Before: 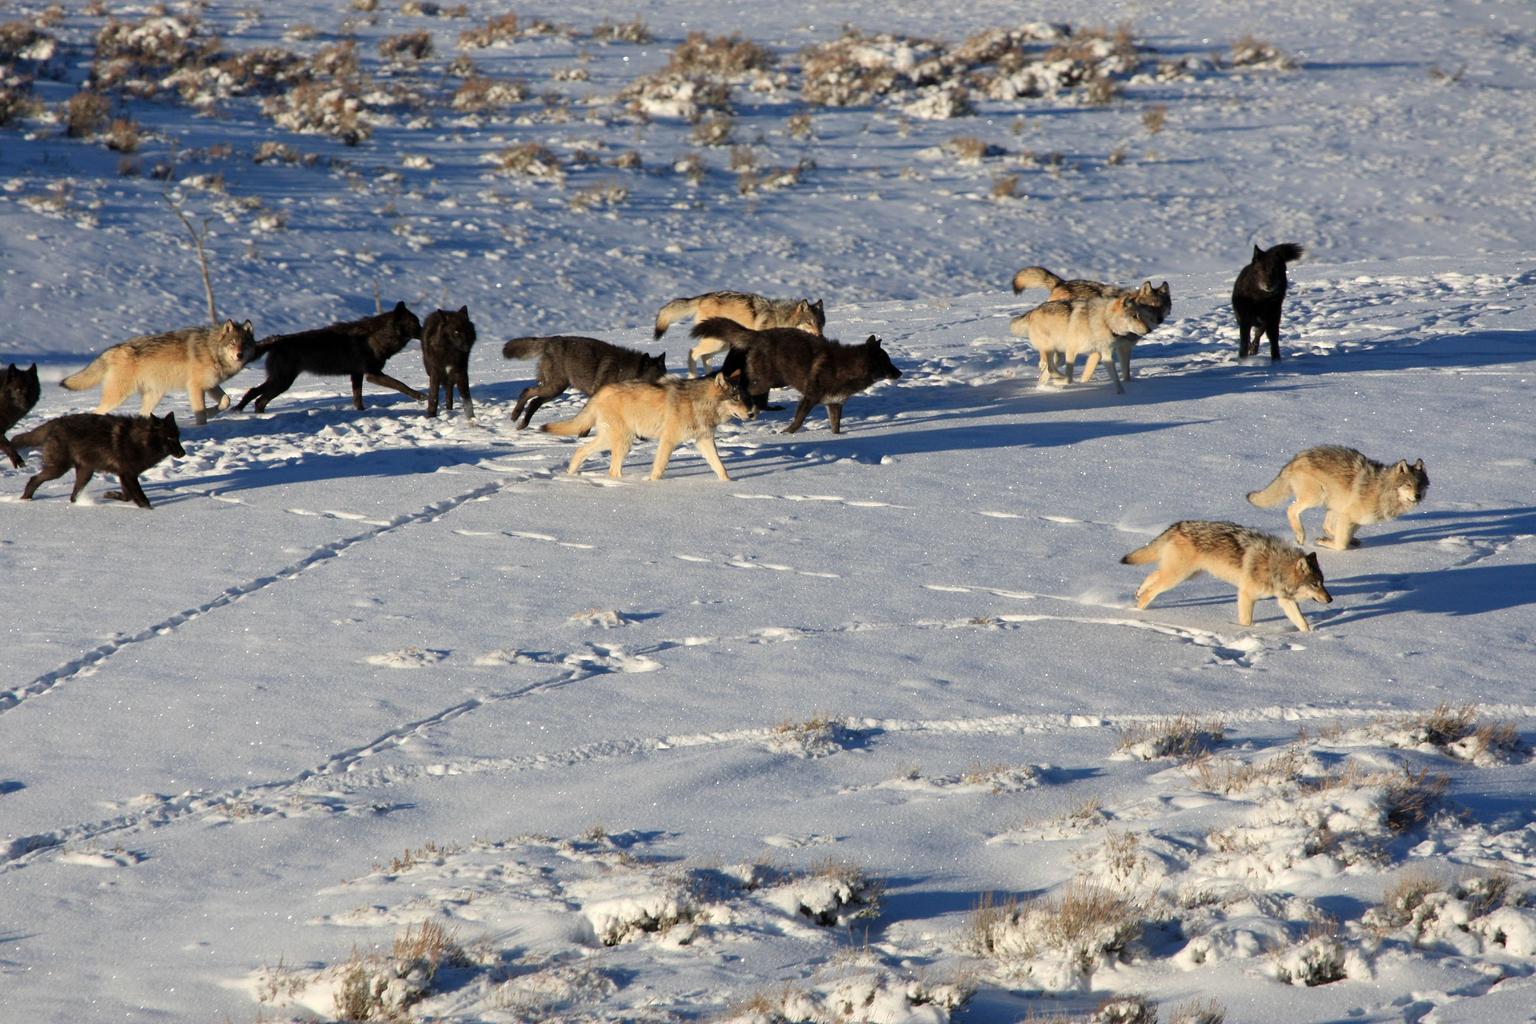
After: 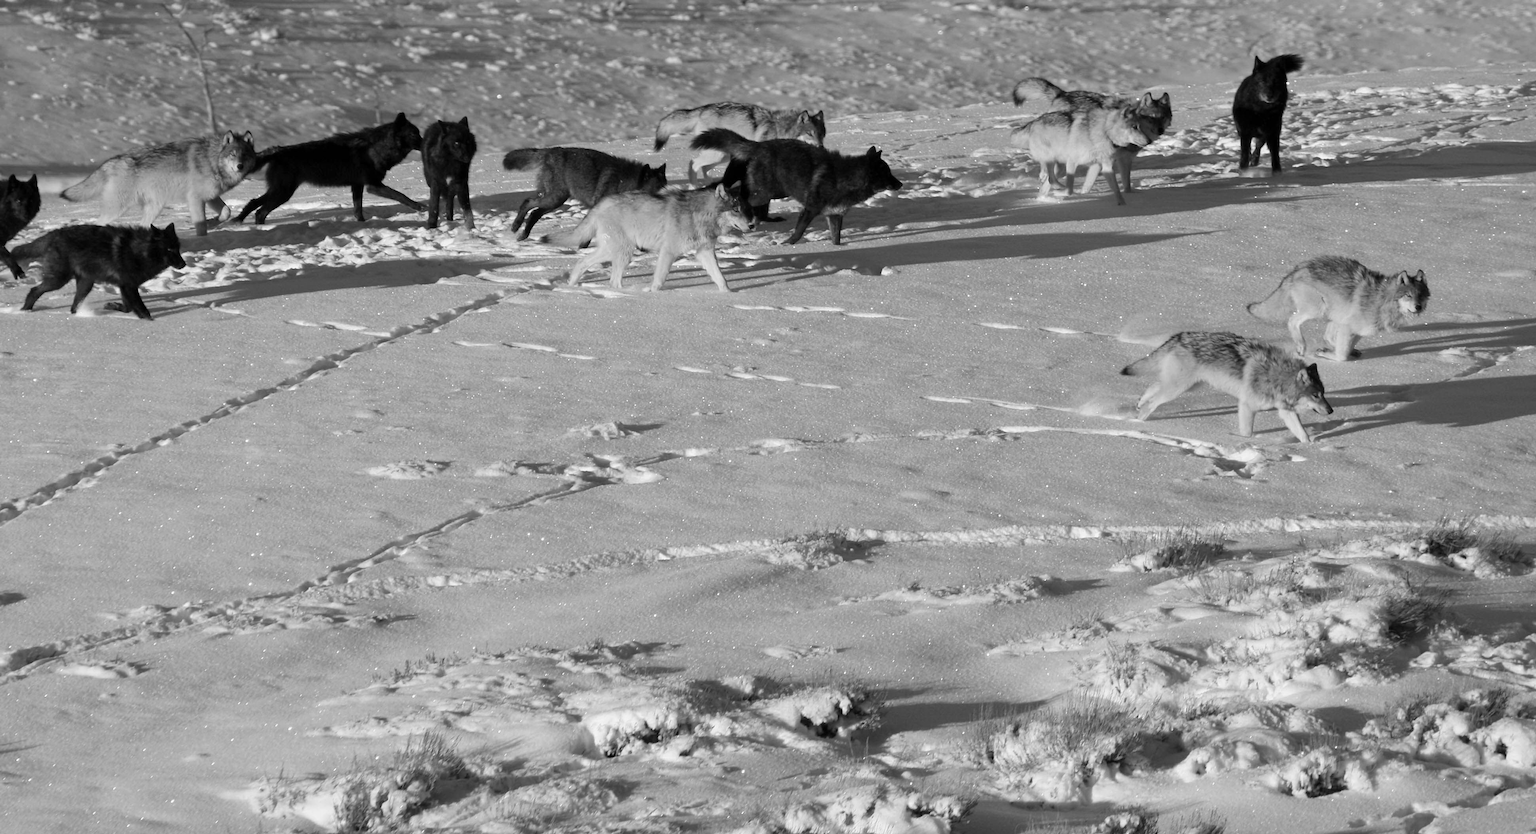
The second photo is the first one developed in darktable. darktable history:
color calibration: output gray [0.267, 0.423, 0.267, 0], illuminant same as pipeline (D50), adaptation none (bypass)
crop and rotate: top 18.507%
white balance: emerald 1
